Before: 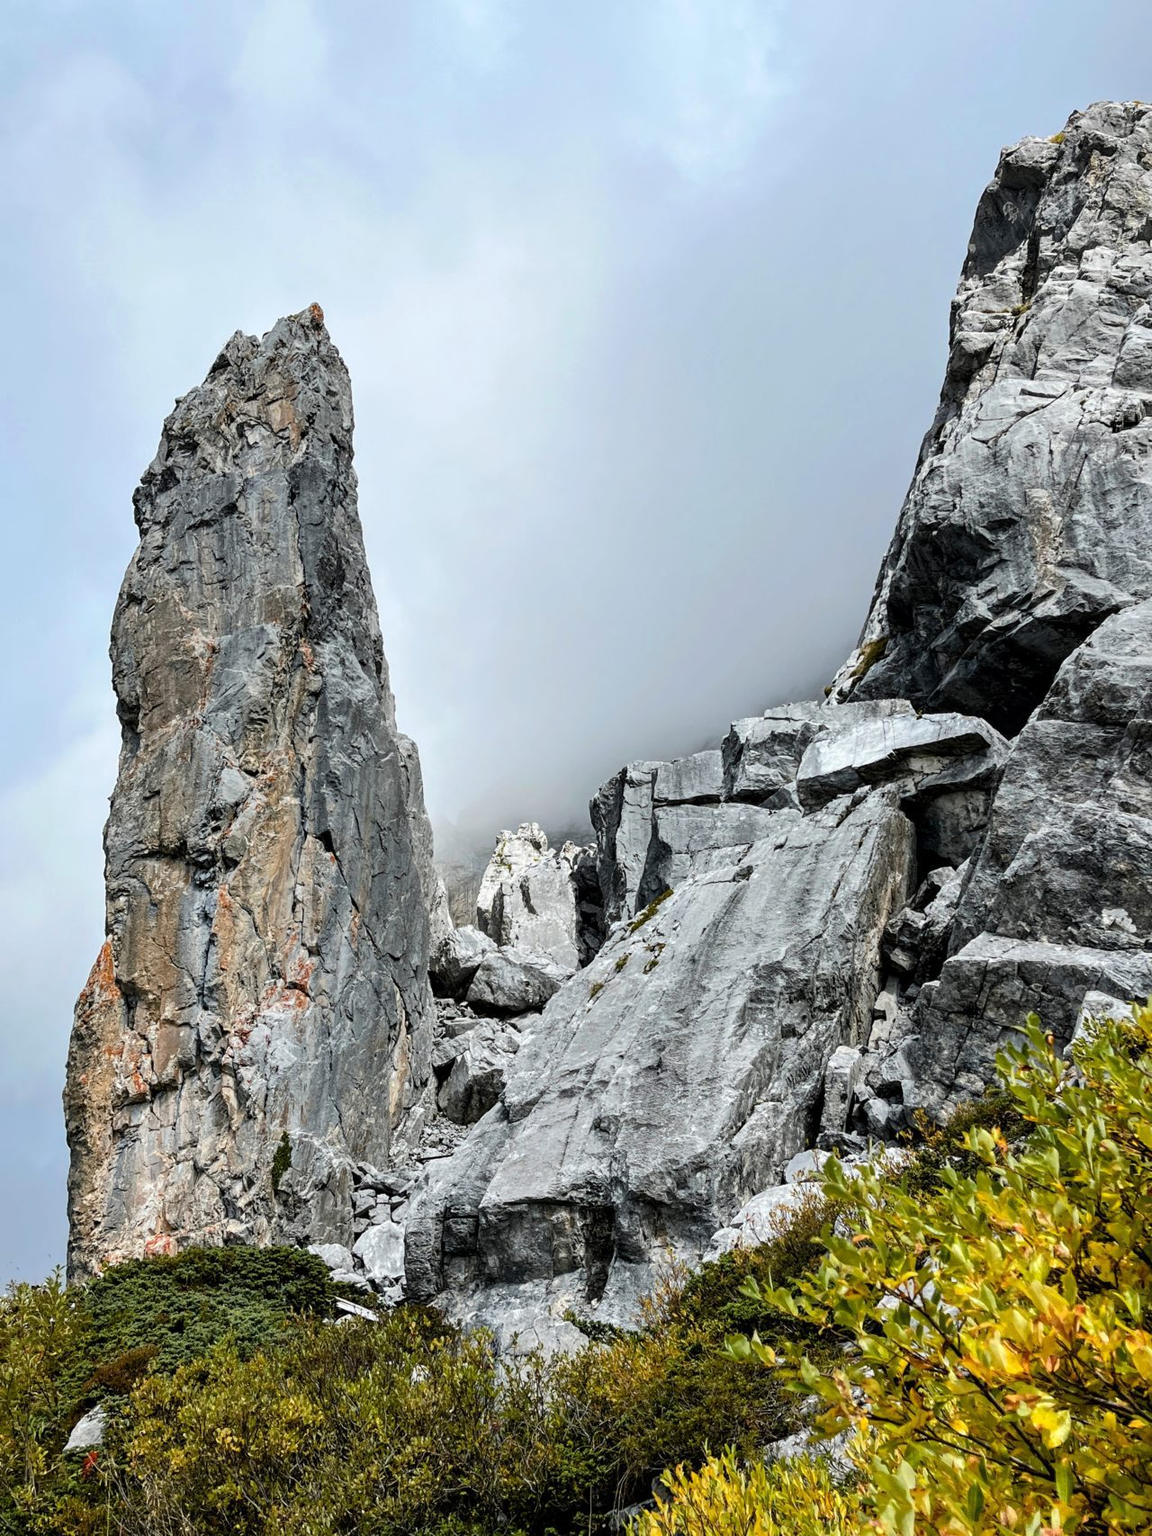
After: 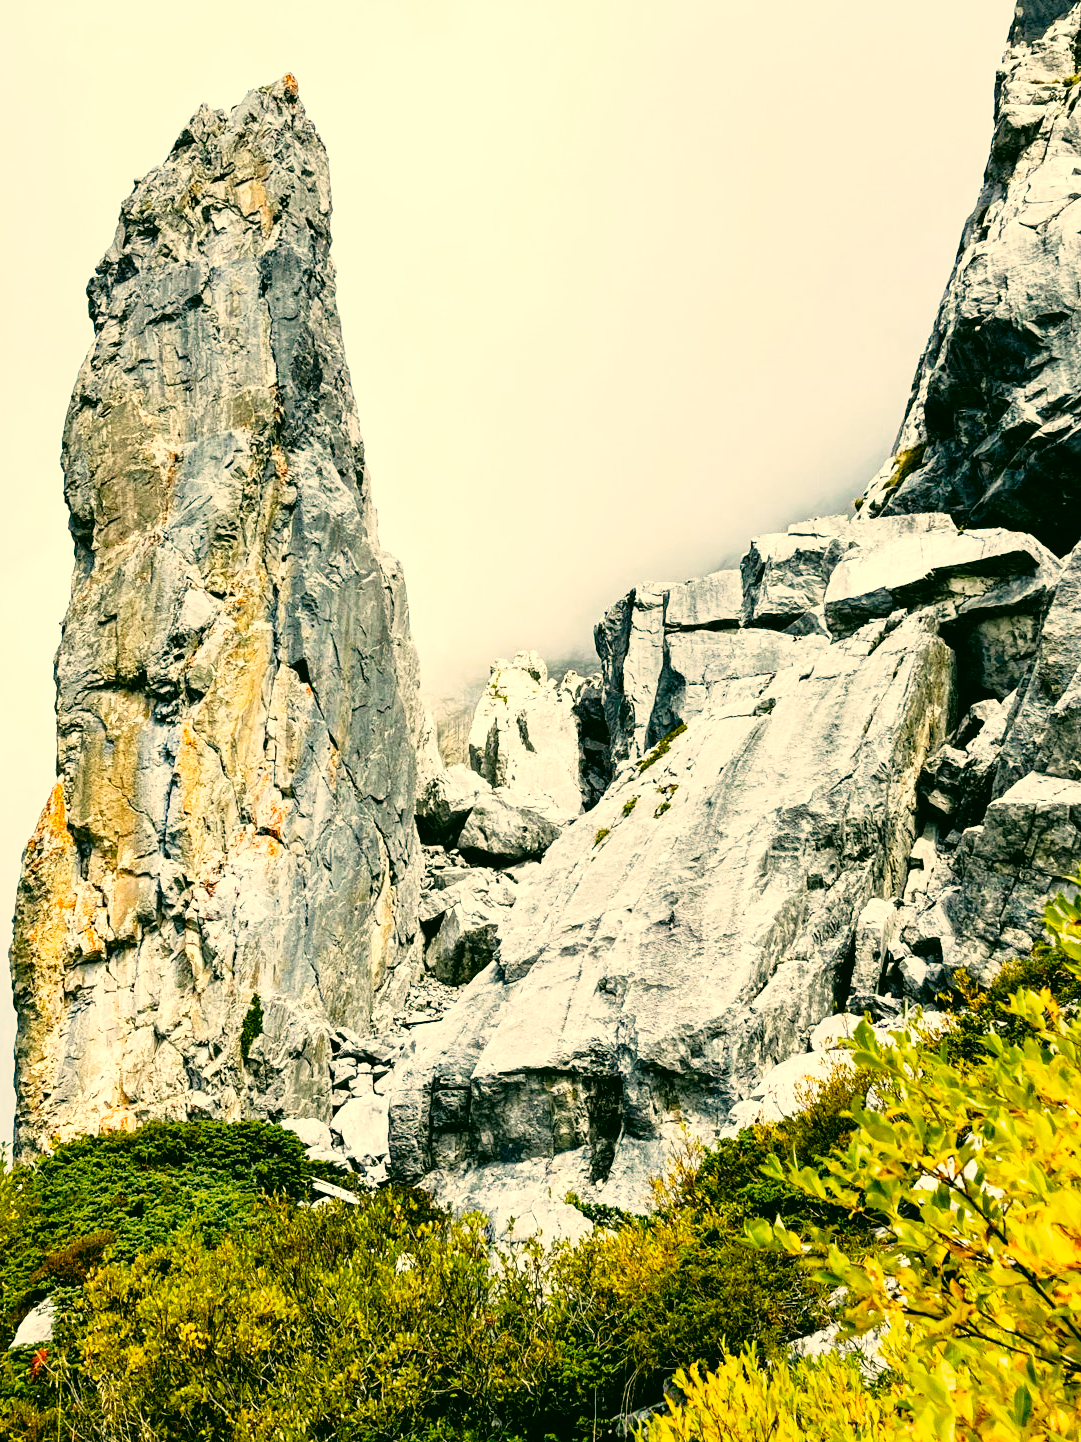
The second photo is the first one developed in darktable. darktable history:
color zones: curves: ch0 [(0, 0.465) (0.092, 0.596) (0.289, 0.464) (0.429, 0.453) (0.571, 0.464) (0.714, 0.455) (0.857, 0.462) (1, 0.465)]
color correction: highlights a* 5.3, highlights b* 24.26, shadows a* -15.58, shadows b* 4.02
crop and rotate: left 4.842%, top 15.51%, right 10.668%
color balance rgb: linear chroma grading › global chroma 15%, perceptual saturation grading › global saturation 30%
base curve: curves: ch0 [(0, 0) (0.012, 0.01) (0.073, 0.168) (0.31, 0.711) (0.645, 0.957) (1, 1)], preserve colors none
